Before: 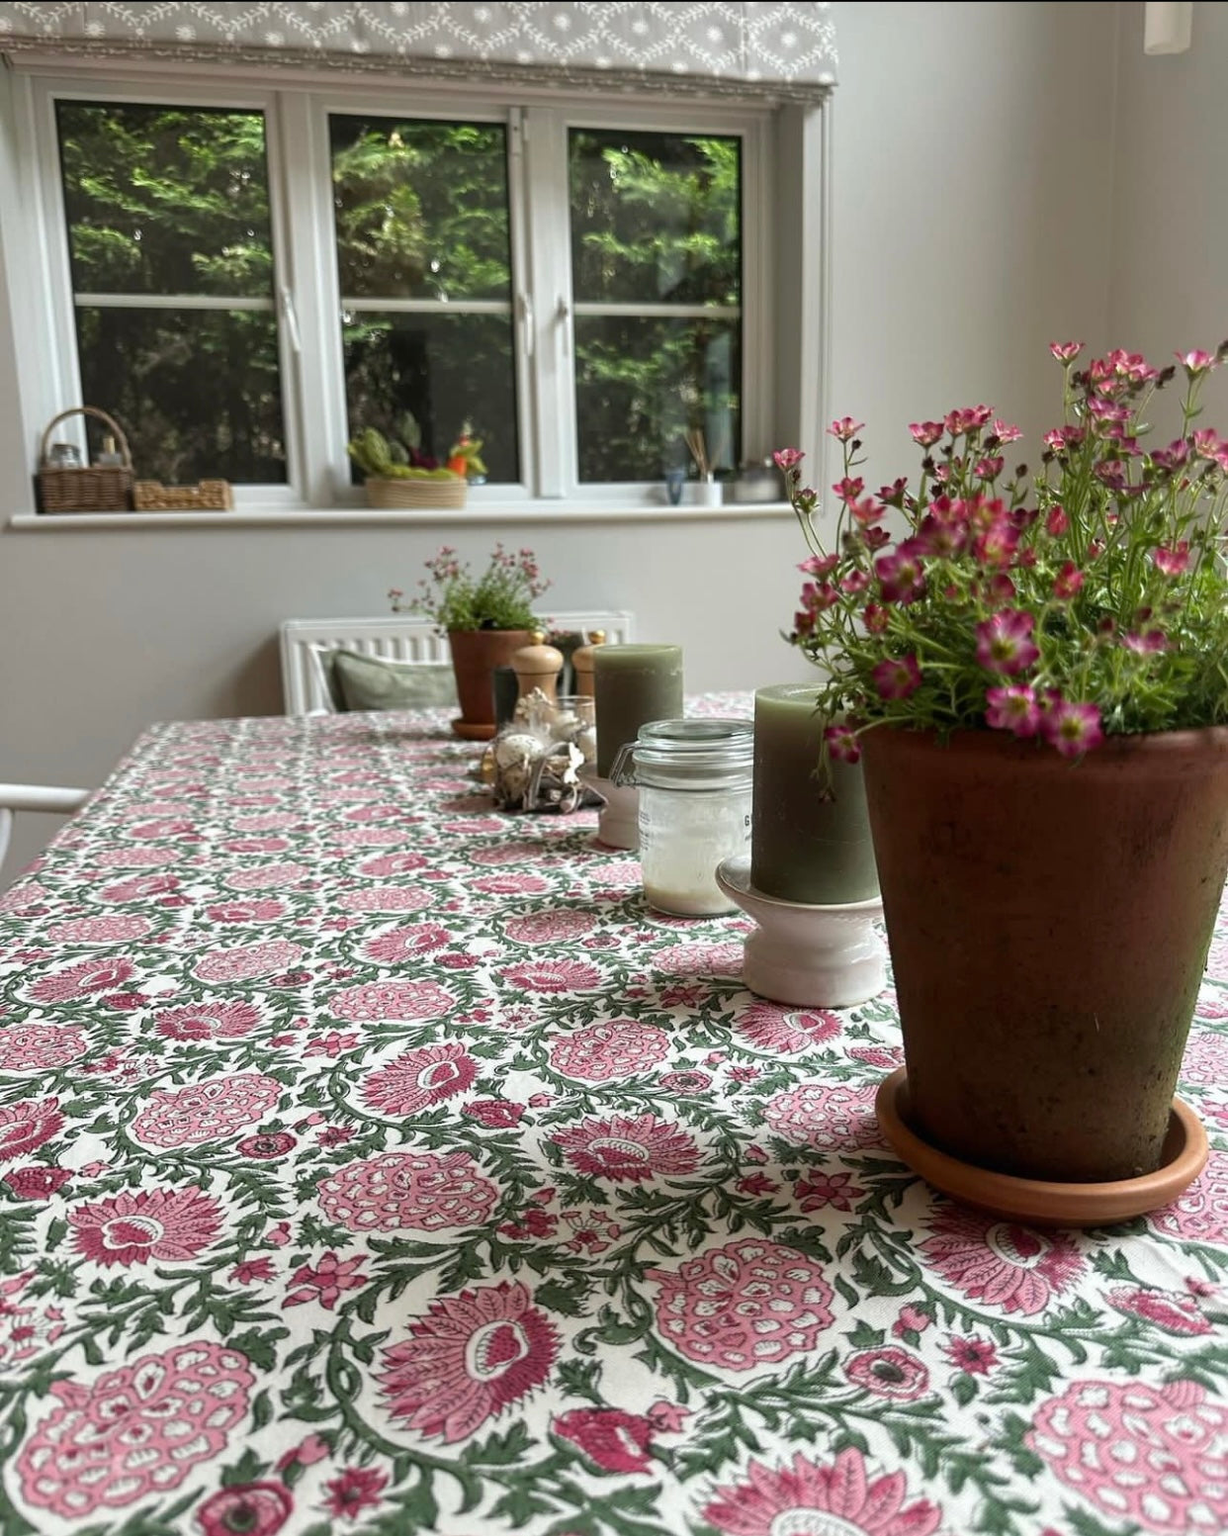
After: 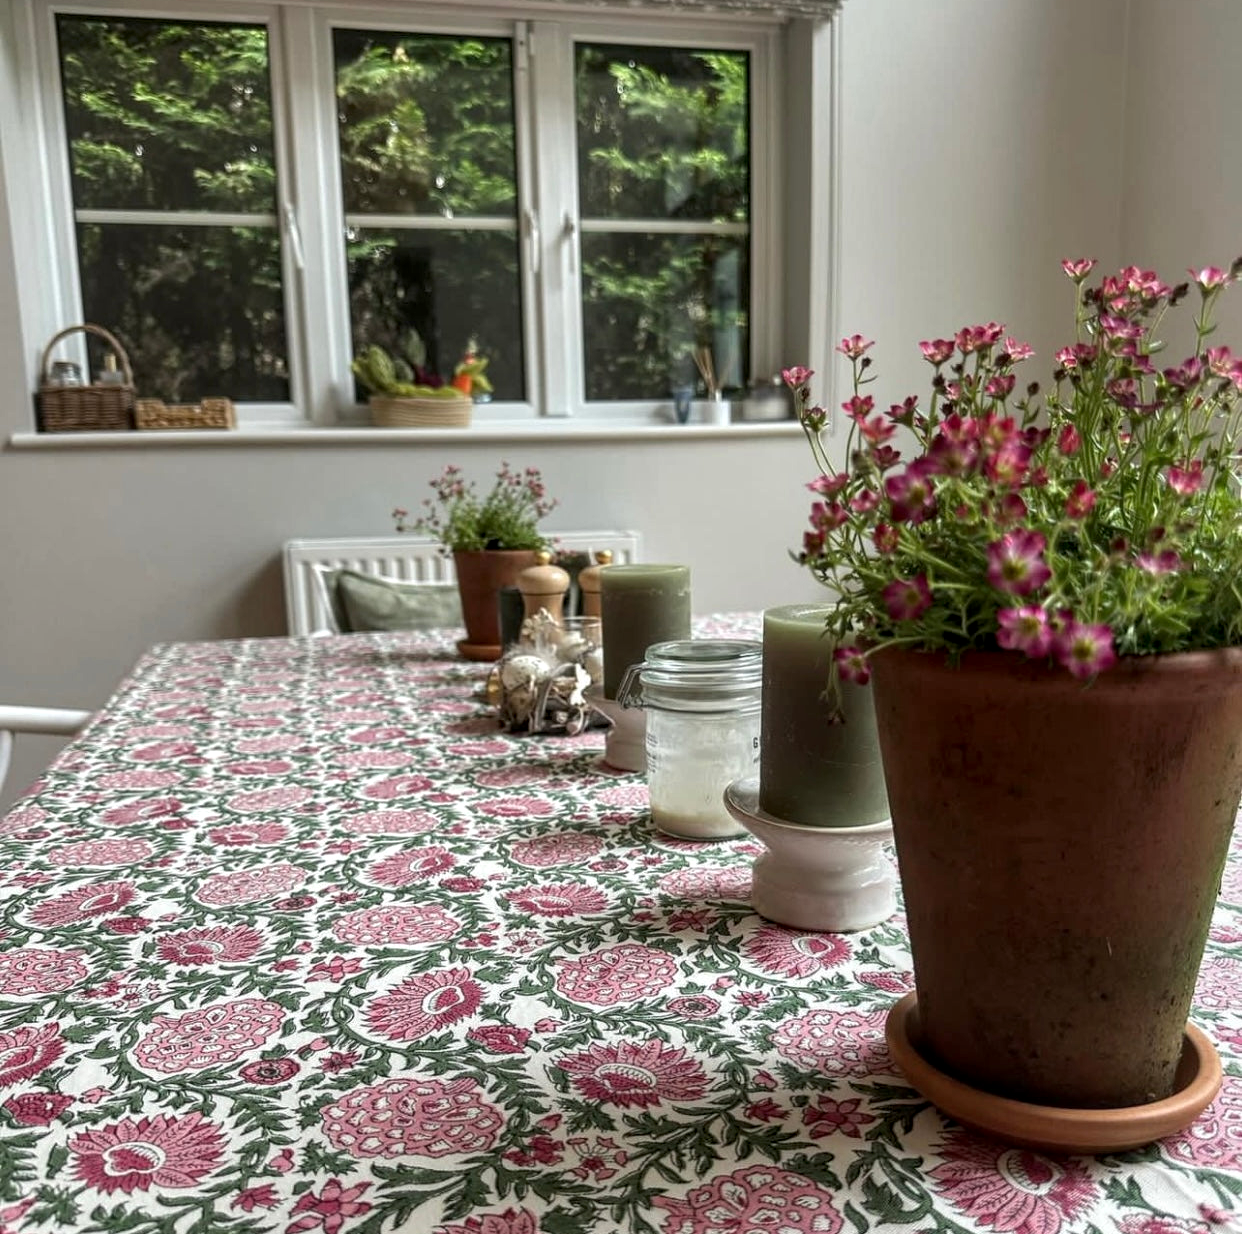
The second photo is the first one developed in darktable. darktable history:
local contrast: detail 130%
crop and rotate: top 5.663%, bottom 14.824%
